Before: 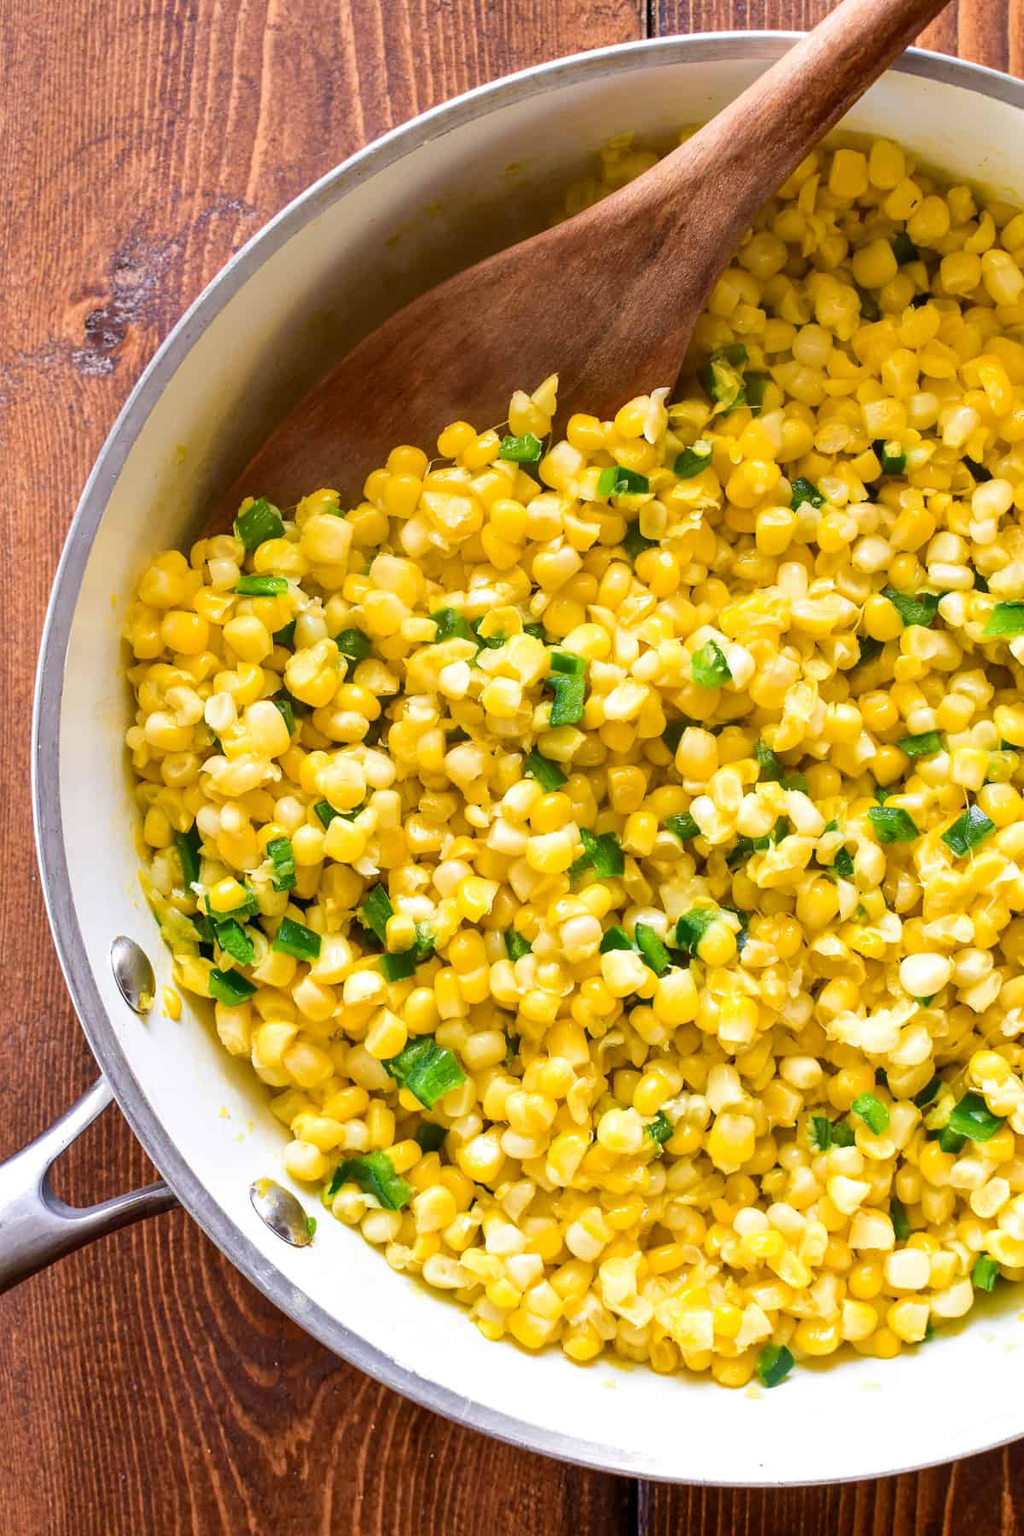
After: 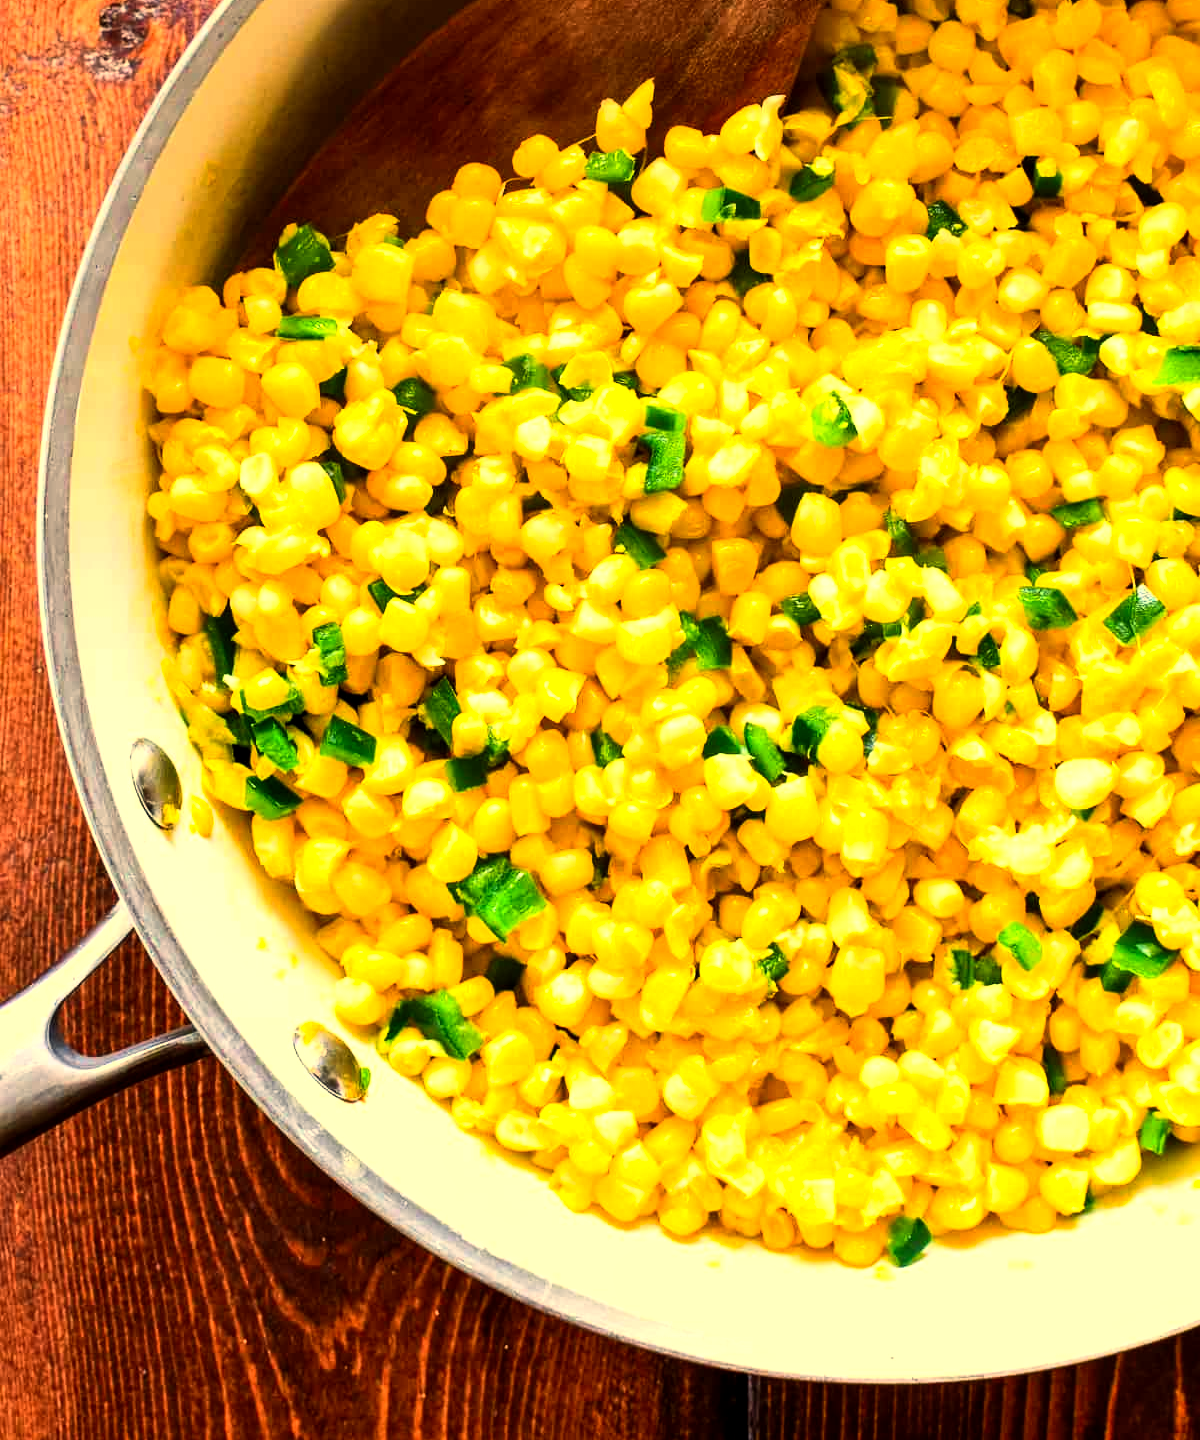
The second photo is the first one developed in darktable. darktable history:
local contrast: highlights 100%, shadows 100%, detail 120%, midtone range 0.2
contrast brightness saturation: contrast 0.2, brightness 0.16, saturation 0.22
color balance: mode lift, gamma, gain (sRGB), lift [1.014, 0.966, 0.918, 0.87], gamma [0.86, 0.734, 0.918, 0.976], gain [1.063, 1.13, 1.063, 0.86]
crop and rotate: top 19.998%
